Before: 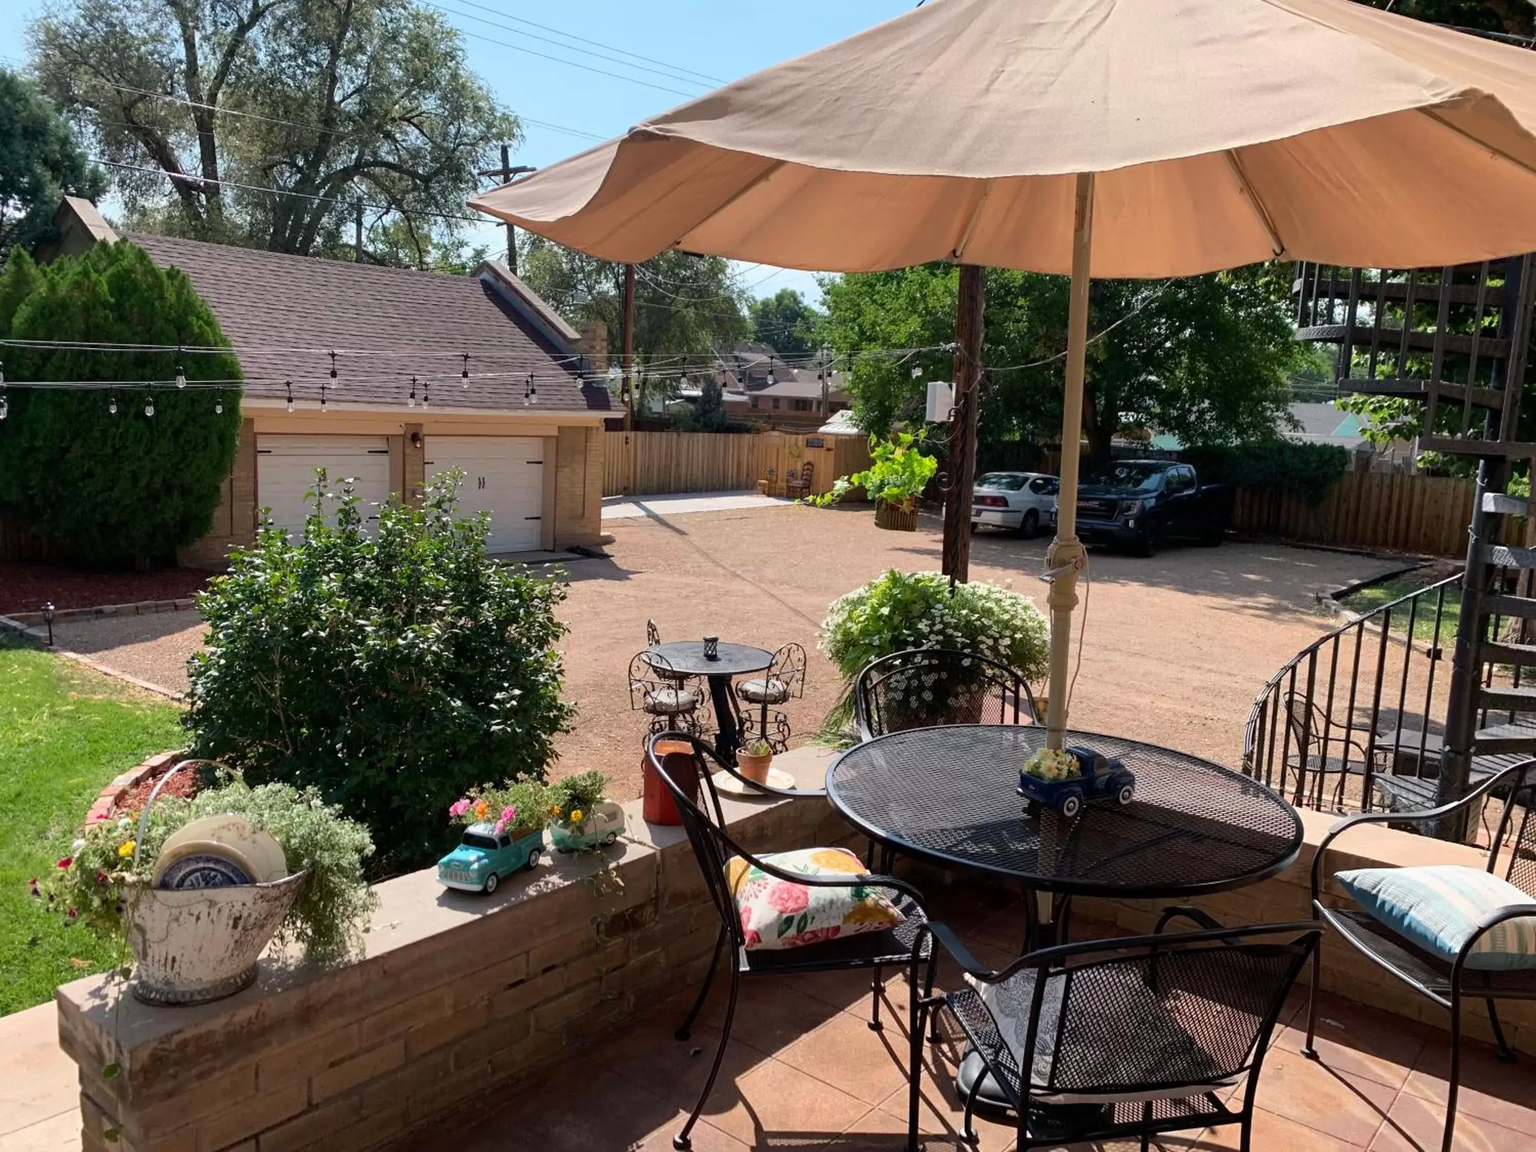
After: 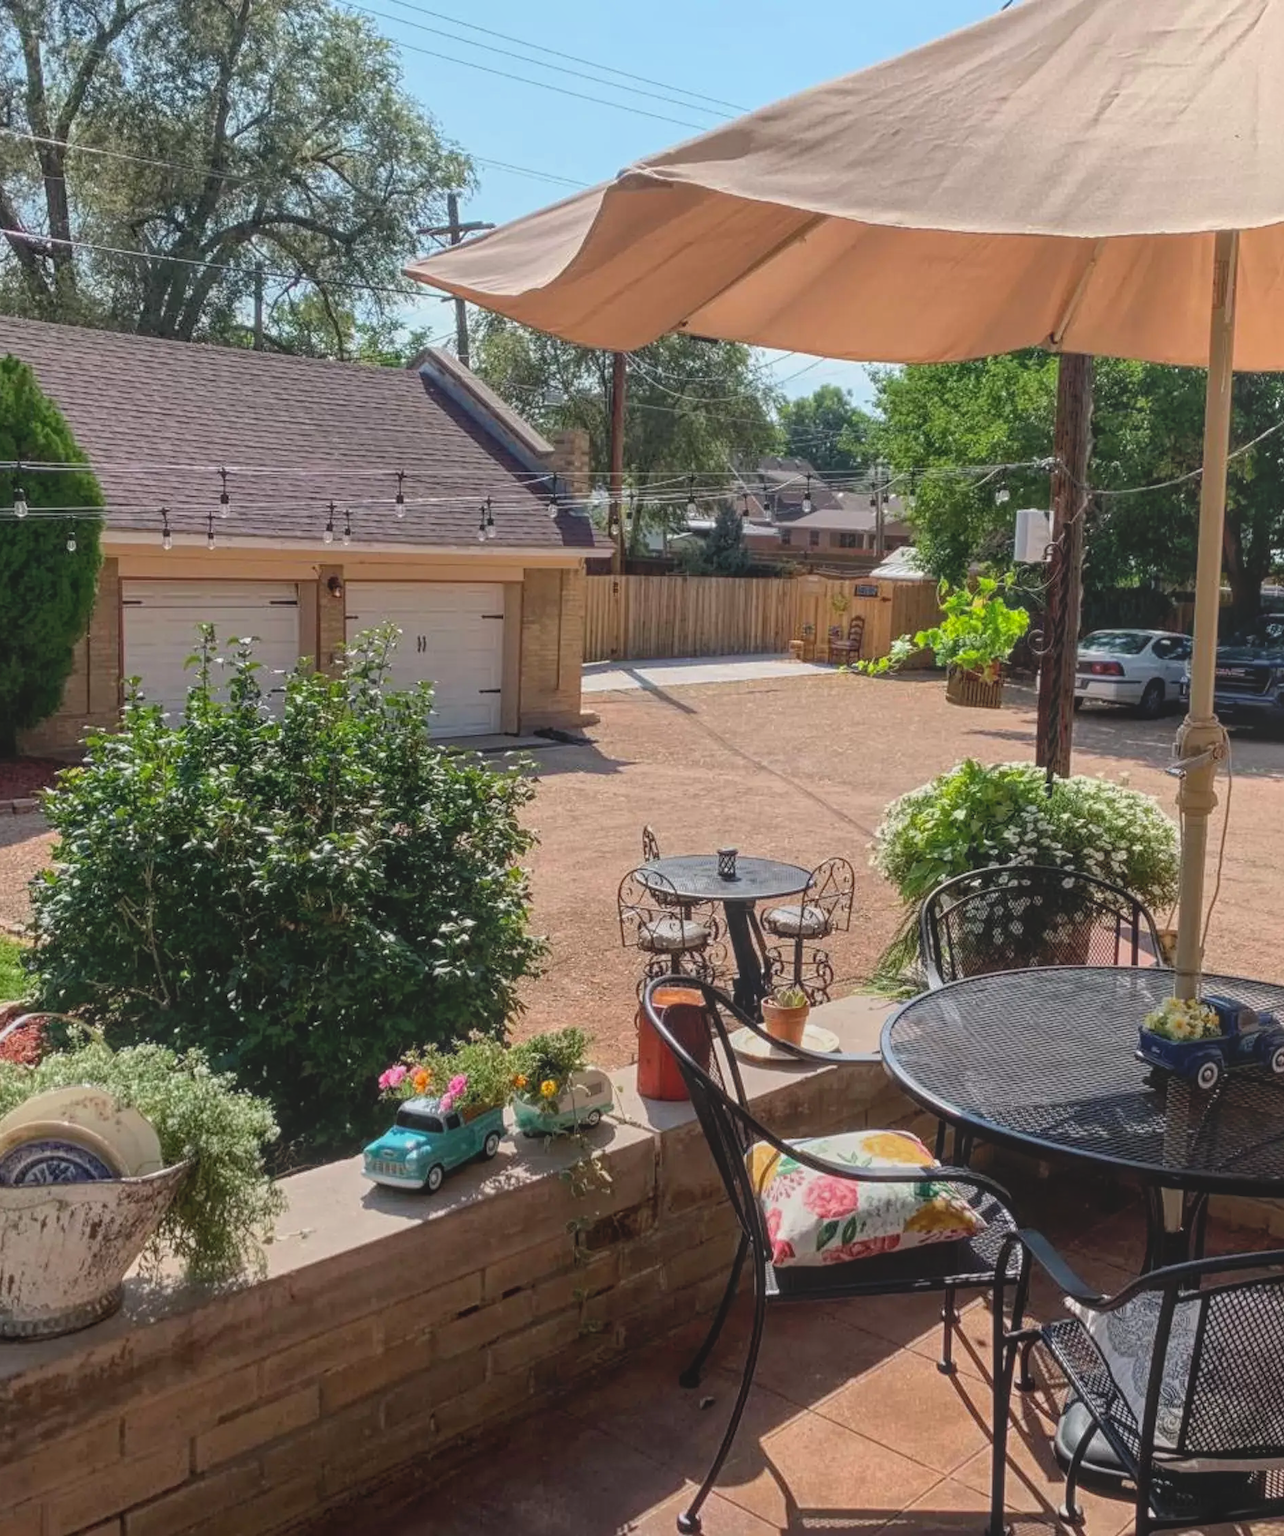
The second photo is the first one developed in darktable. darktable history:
local contrast: highlights 72%, shadows 14%, midtone range 0.19
crop: left 10.786%, right 26.452%
